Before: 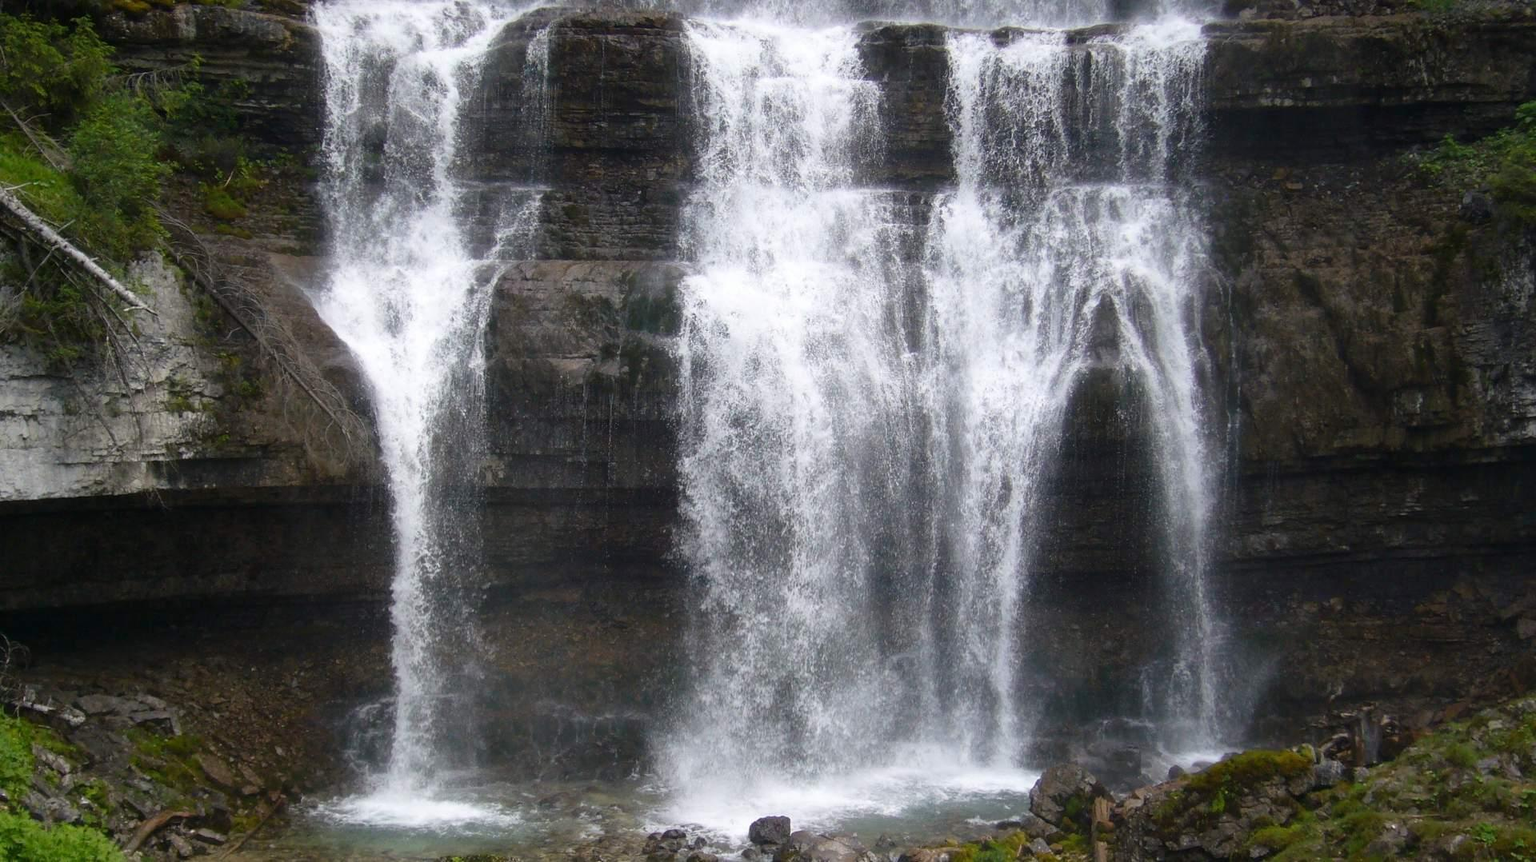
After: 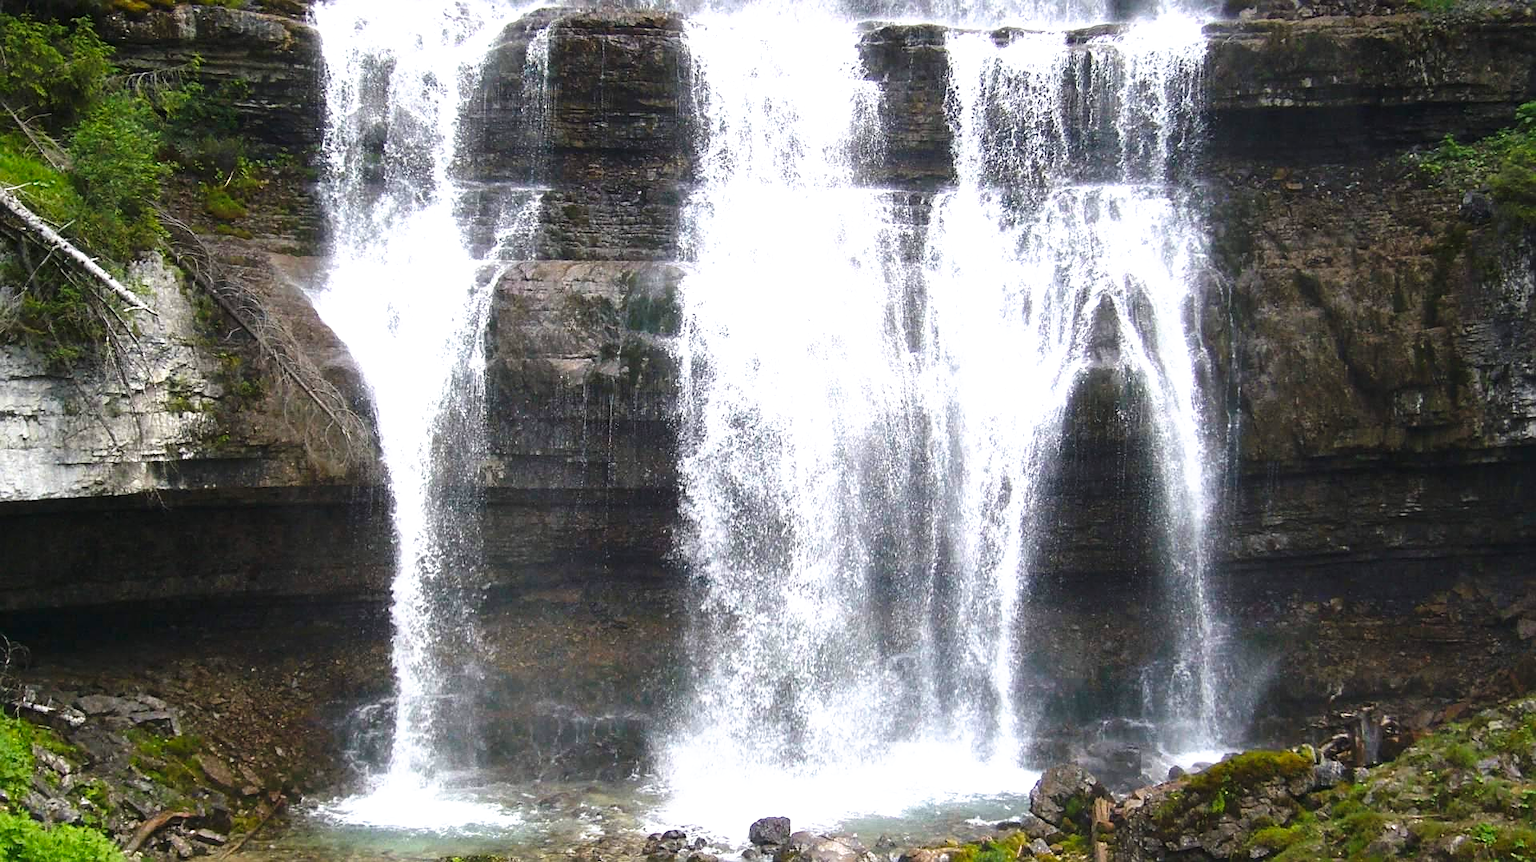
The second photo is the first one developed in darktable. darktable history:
exposure: black level correction -0.001, exposure 0.9 EV, compensate exposure bias true, compensate highlight preservation false
sharpen: on, module defaults
tone curve: curves: ch0 [(0, 0) (0.003, 0.002) (0.011, 0.009) (0.025, 0.02) (0.044, 0.036) (0.069, 0.057) (0.1, 0.081) (0.136, 0.115) (0.177, 0.153) (0.224, 0.202) (0.277, 0.264) (0.335, 0.333) (0.399, 0.409) (0.468, 0.491) (0.543, 0.58) (0.623, 0.675) (0.709, 0.777) (0.801, 0.88) (0.898, 0.98) (1, 1)], preserve colors none
